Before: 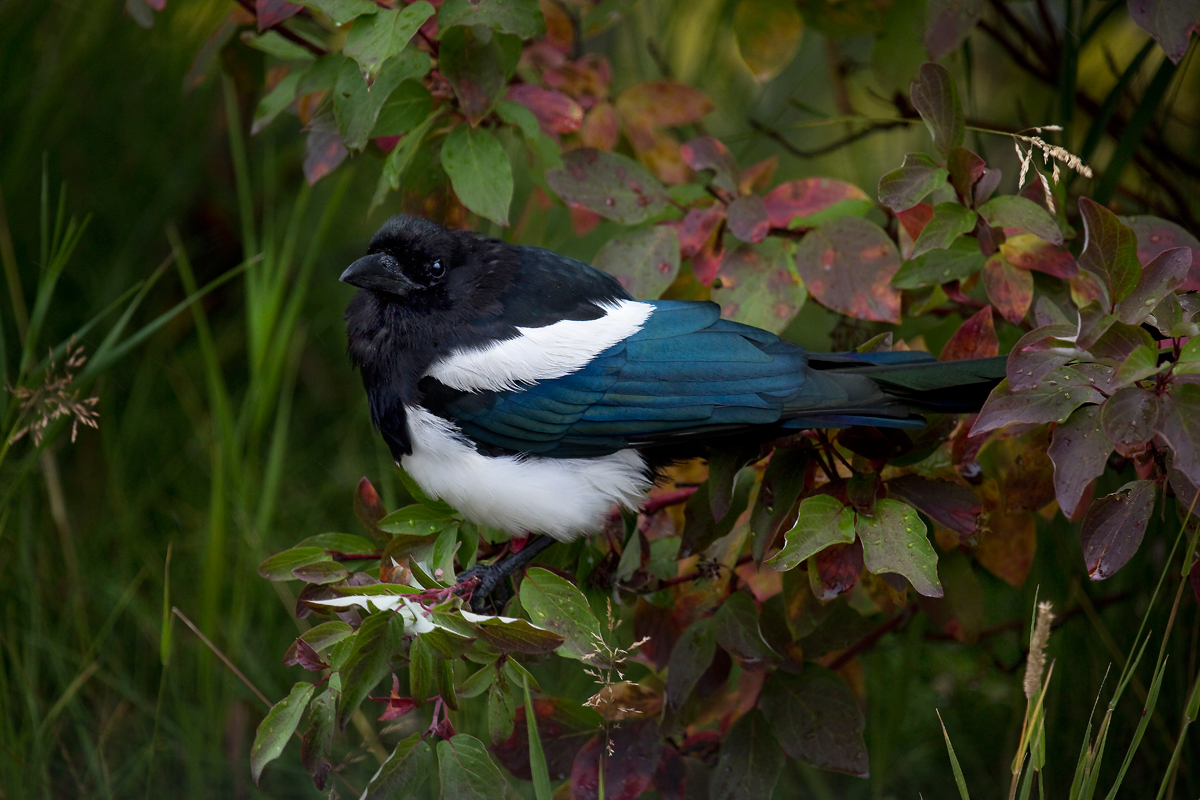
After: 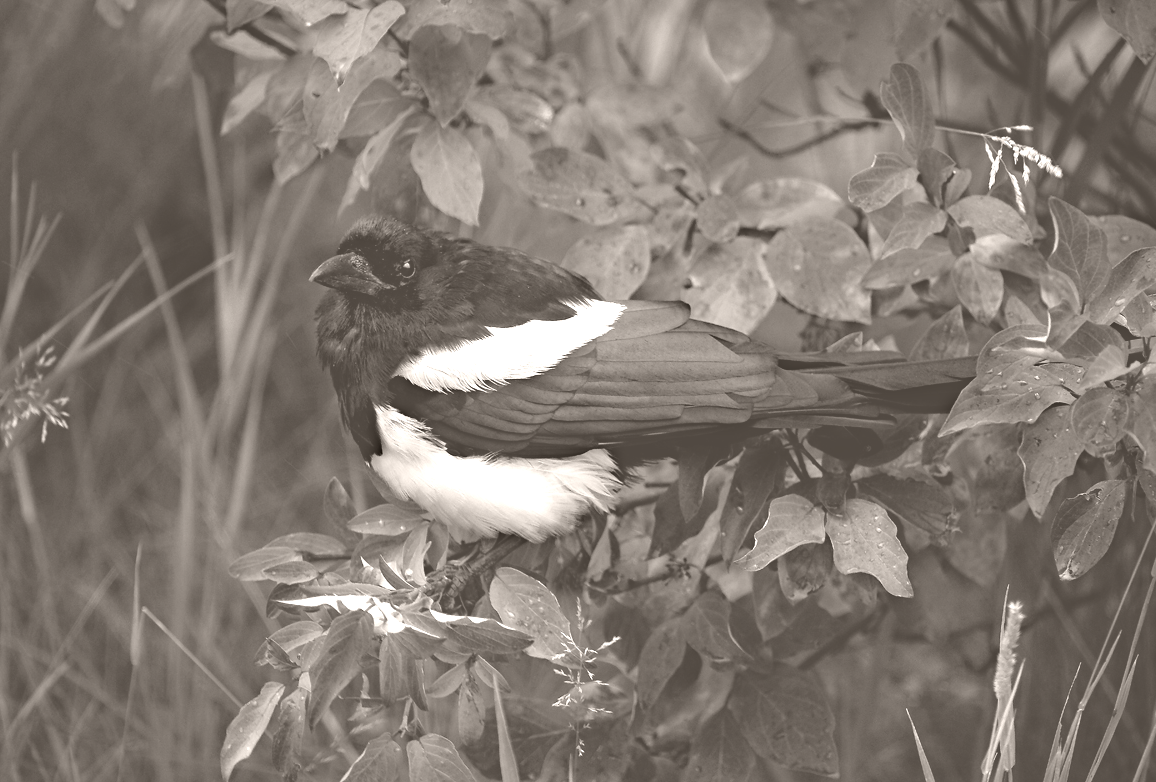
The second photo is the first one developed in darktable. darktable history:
colorize: hue 34.49°, saturation 35.33%, source mix 100%, lightness 55%, version 1
haze removal: strength 0.53, distance 0.925, compatibility mode true, adaptive false
crop and rotate: left 2.536%, right 1.107%, bottom 2.246%
